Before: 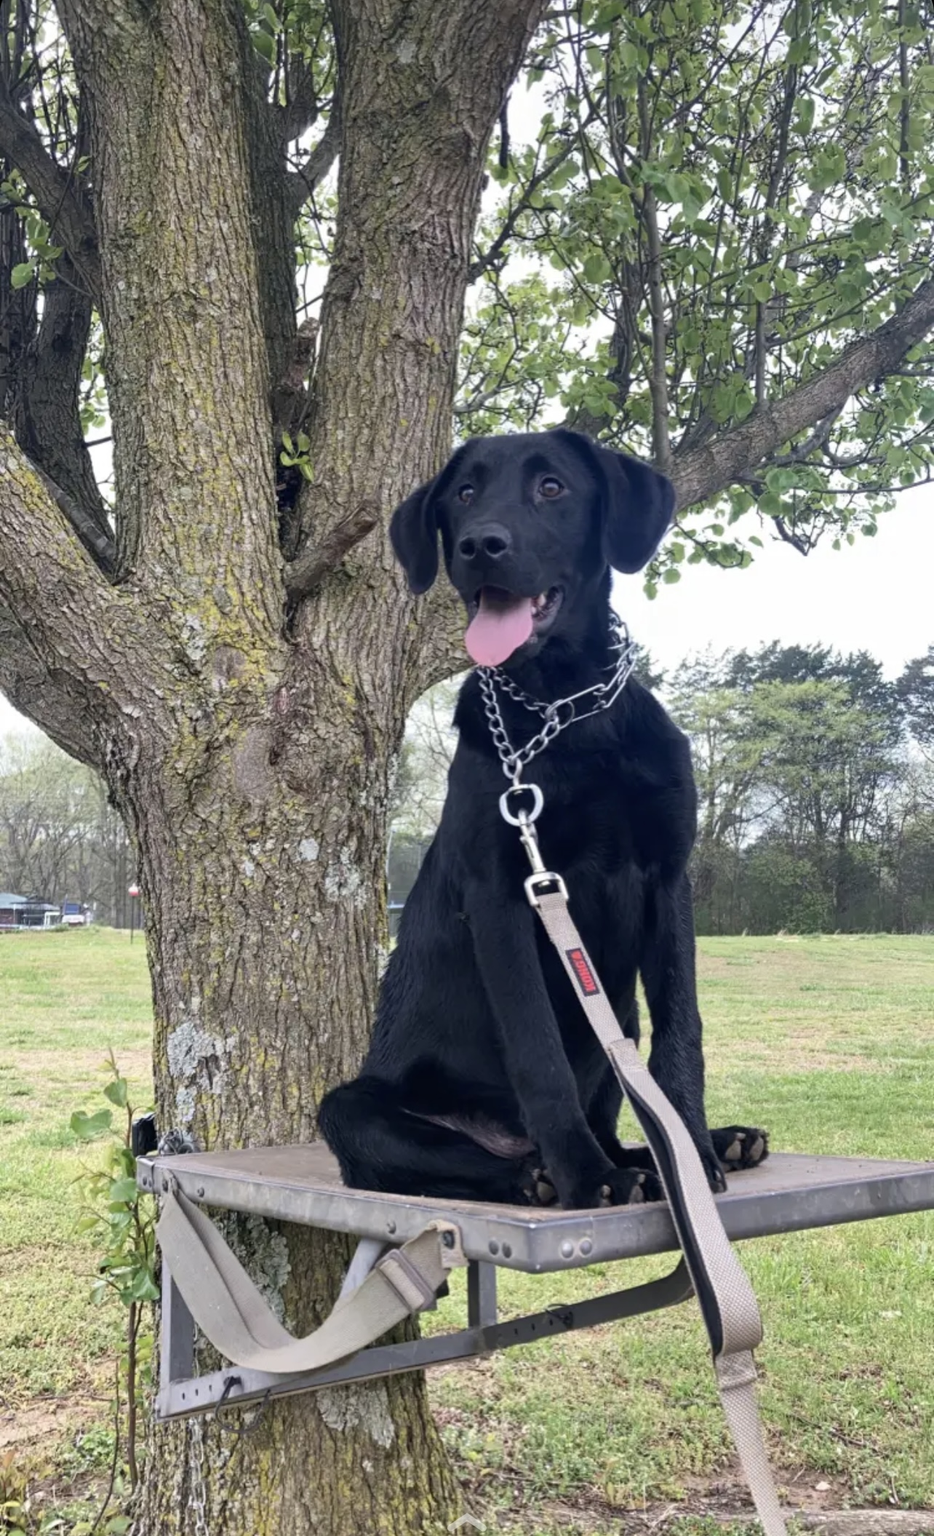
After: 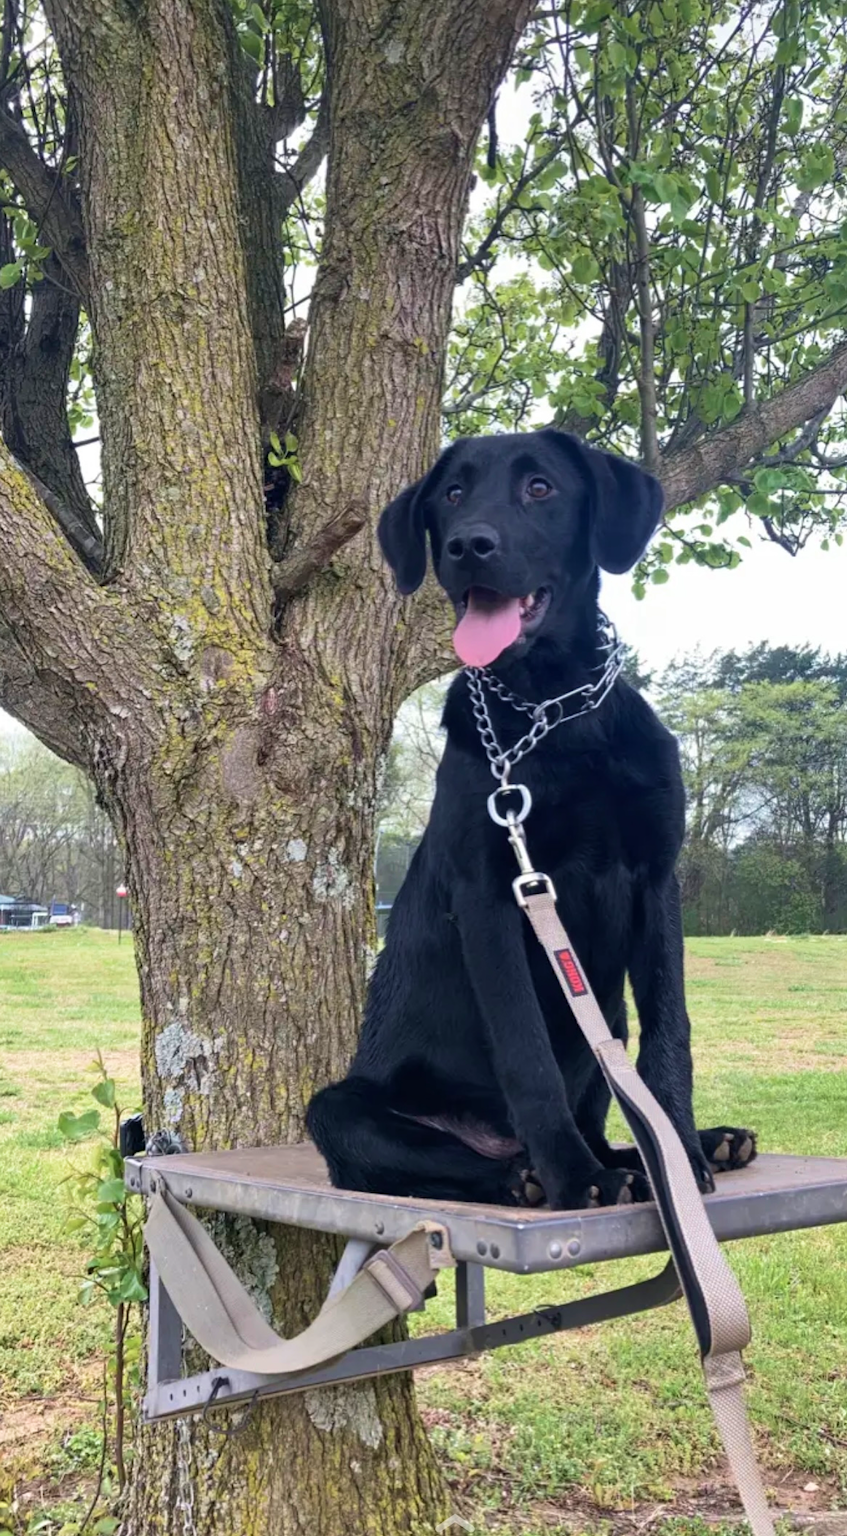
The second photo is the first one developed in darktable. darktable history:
crop and rotate: left 1.361%, right 7.954%
velvia: on, module defaults
